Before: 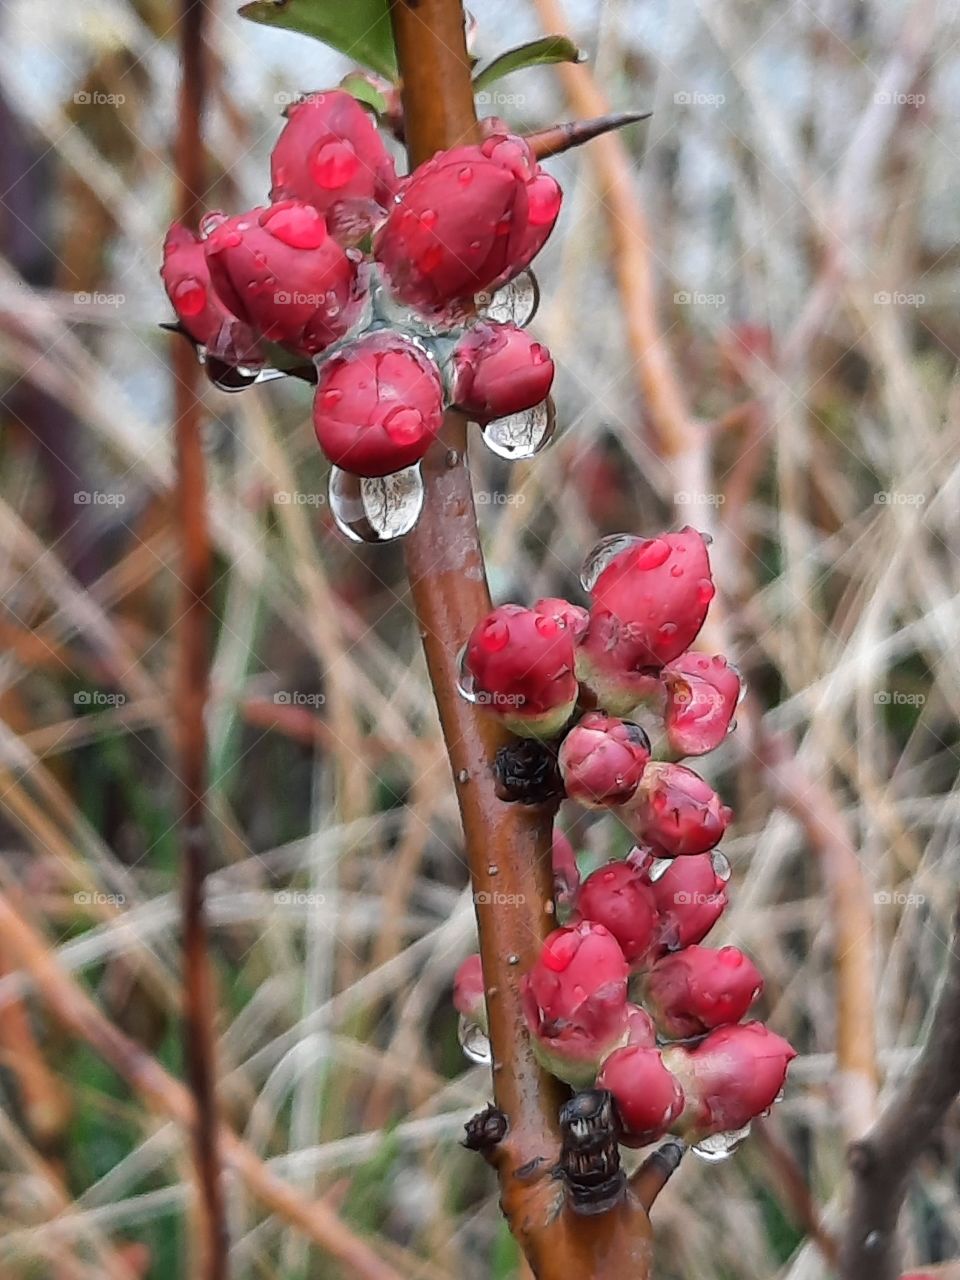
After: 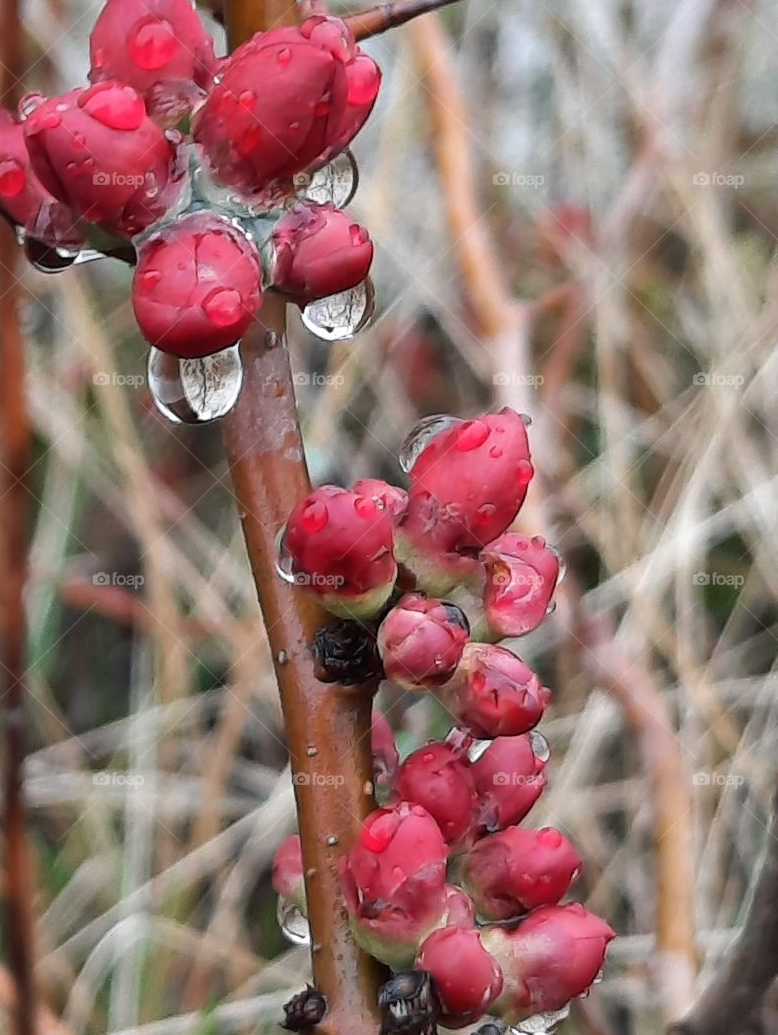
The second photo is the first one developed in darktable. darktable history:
crop: left 18.941%, top 9.333%, right 0%, bottom 9.785%
